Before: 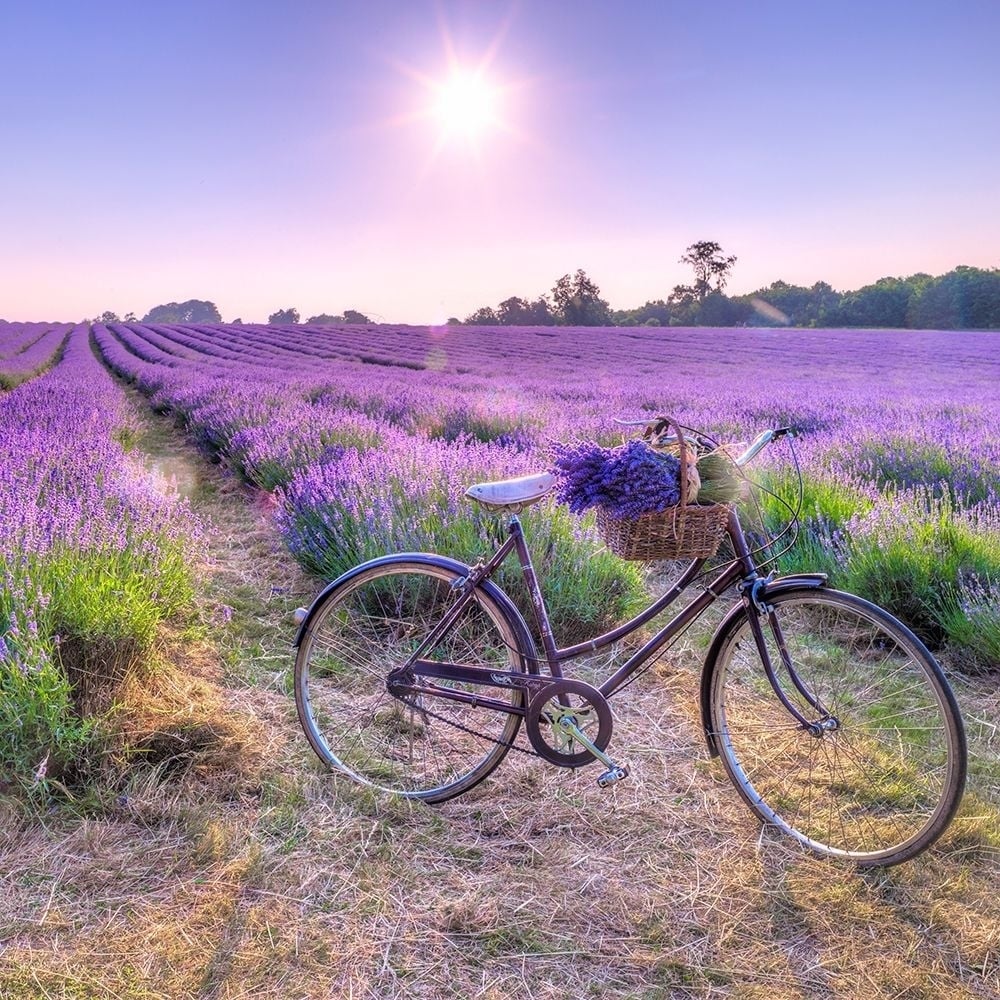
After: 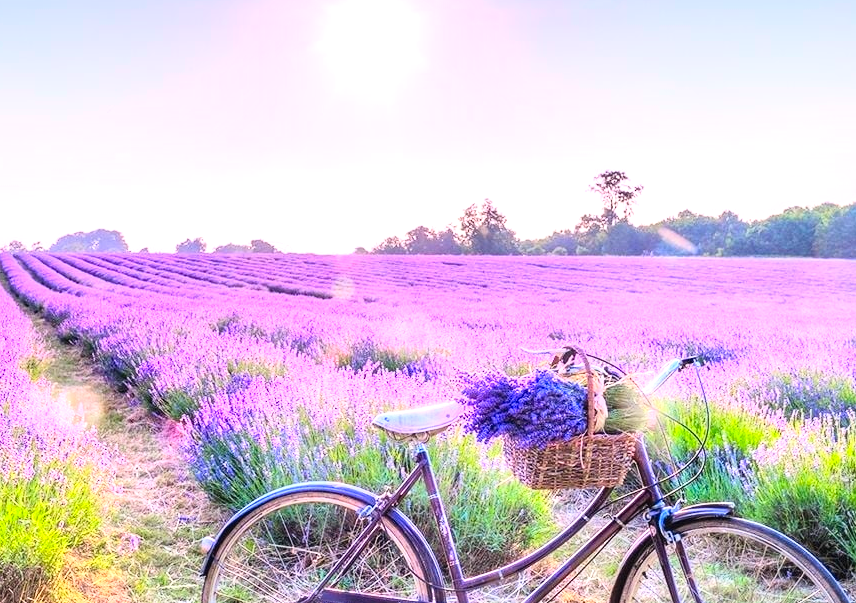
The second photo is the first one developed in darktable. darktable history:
exposure: black level correction 0, exposure 0.691 EV, compensate exposure bias true, compensate highlight preservation false
contrast brightness saturation: contrast 0.241, brightness 0.261, saturation 0.382
crop and rotate: left 9.387%, top 7.132%, right 4.963%, bottom 32.483%
